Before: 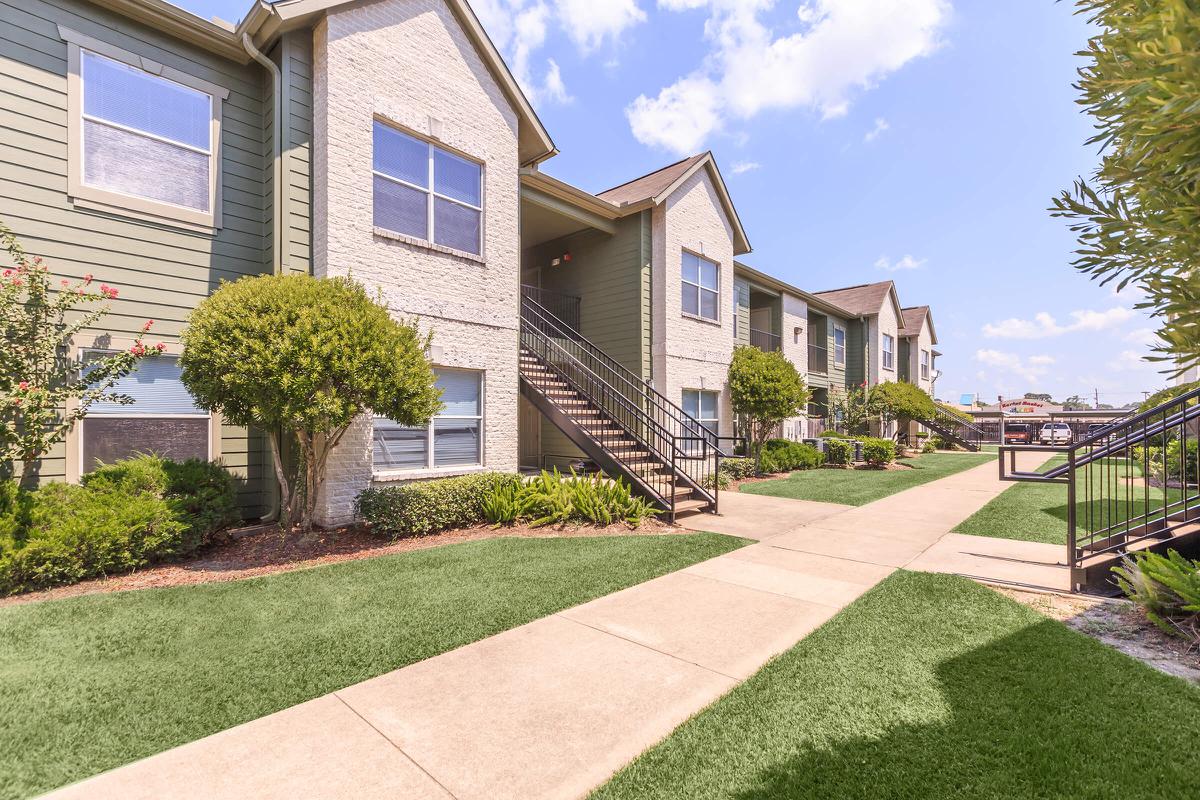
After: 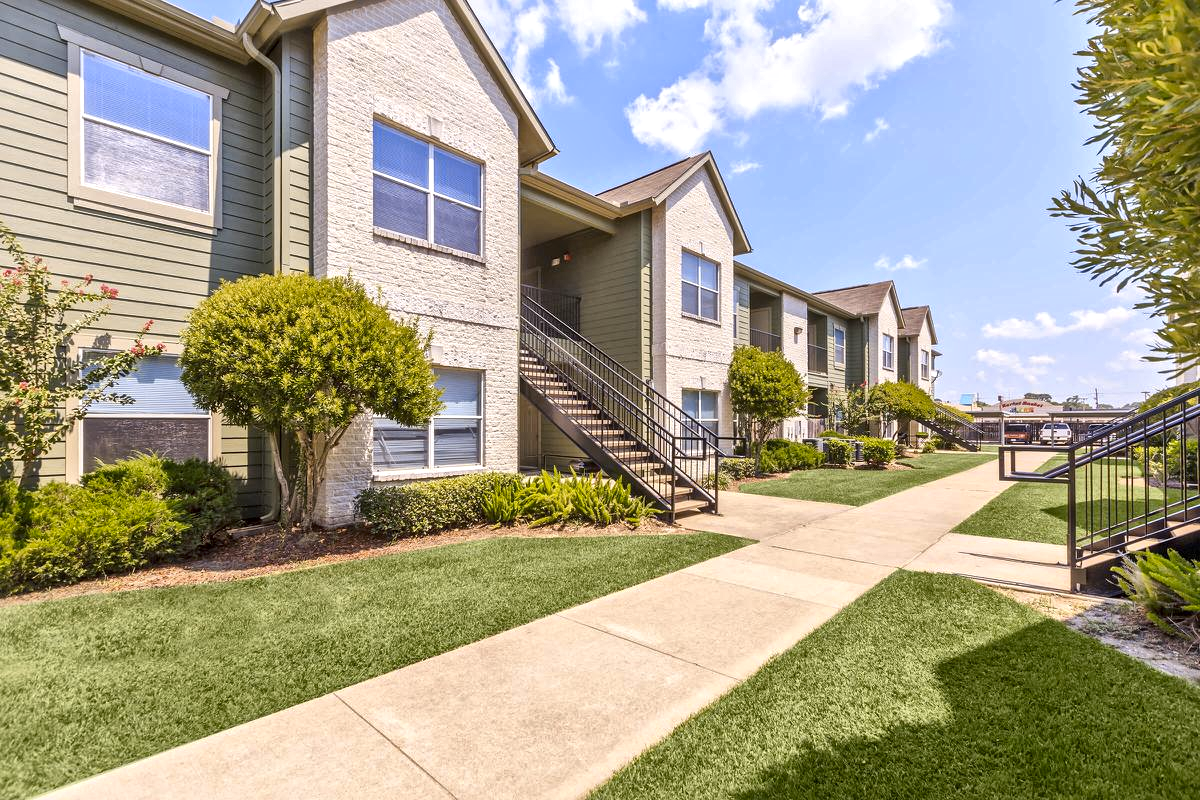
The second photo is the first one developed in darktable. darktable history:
color contrast: green-magenta contrast 0.85, blue-yellow contrast 1.25, unbound 0
local contrast: mode bilateral grid, contrast 20, coarseness 19, detail 163%, midtone range 0.2
